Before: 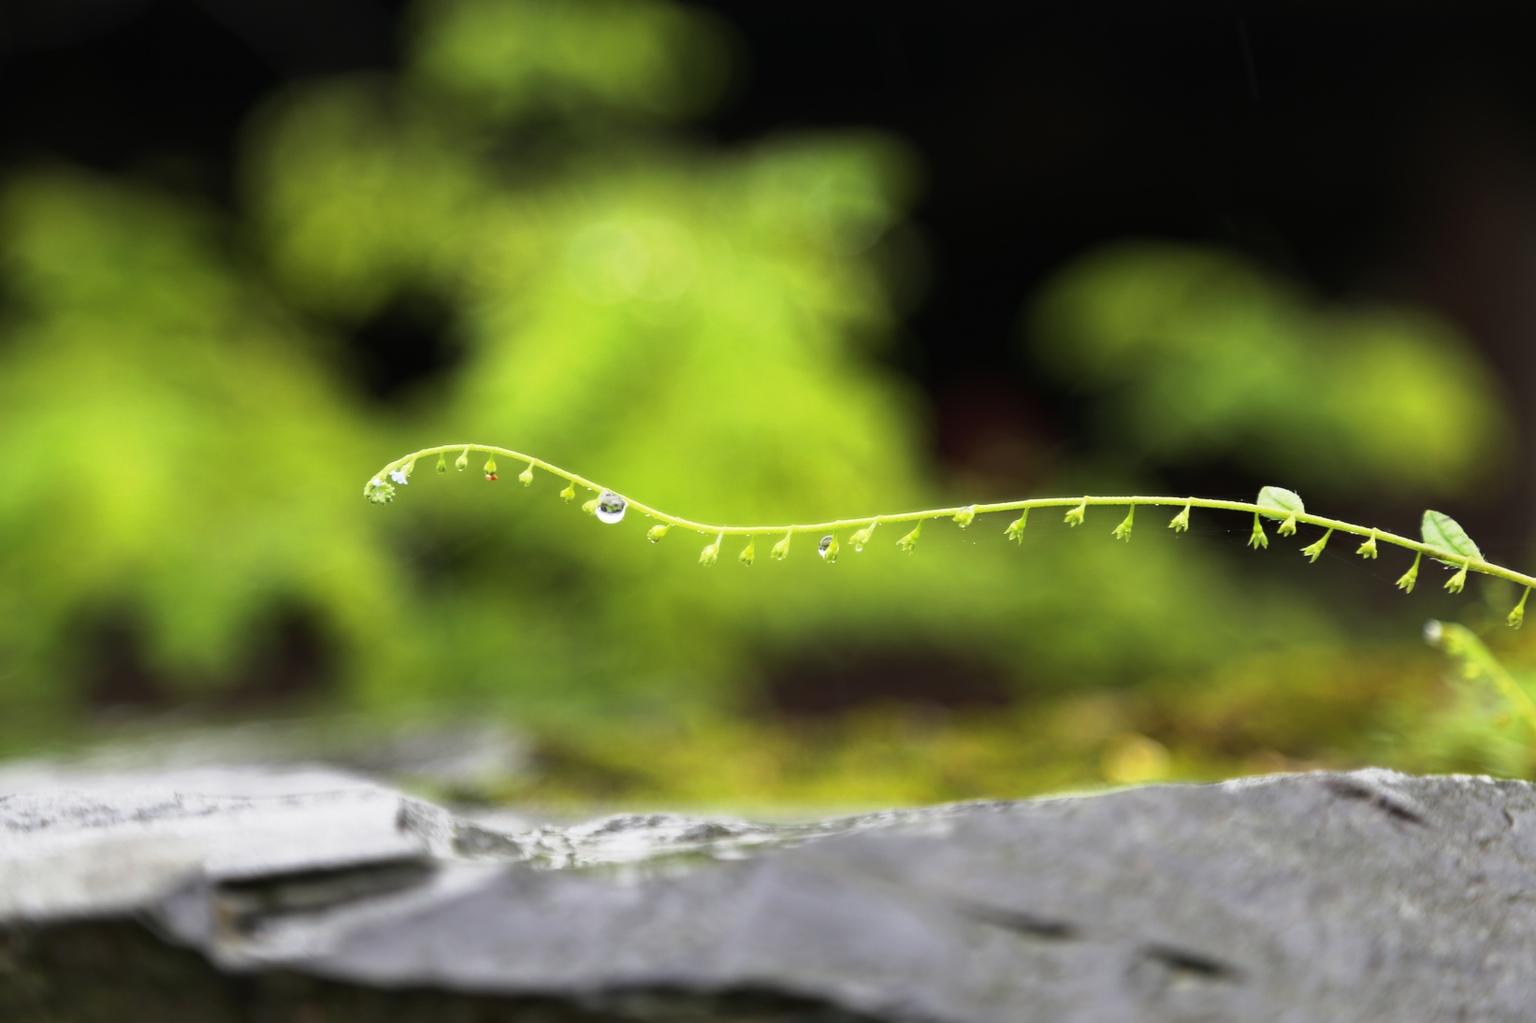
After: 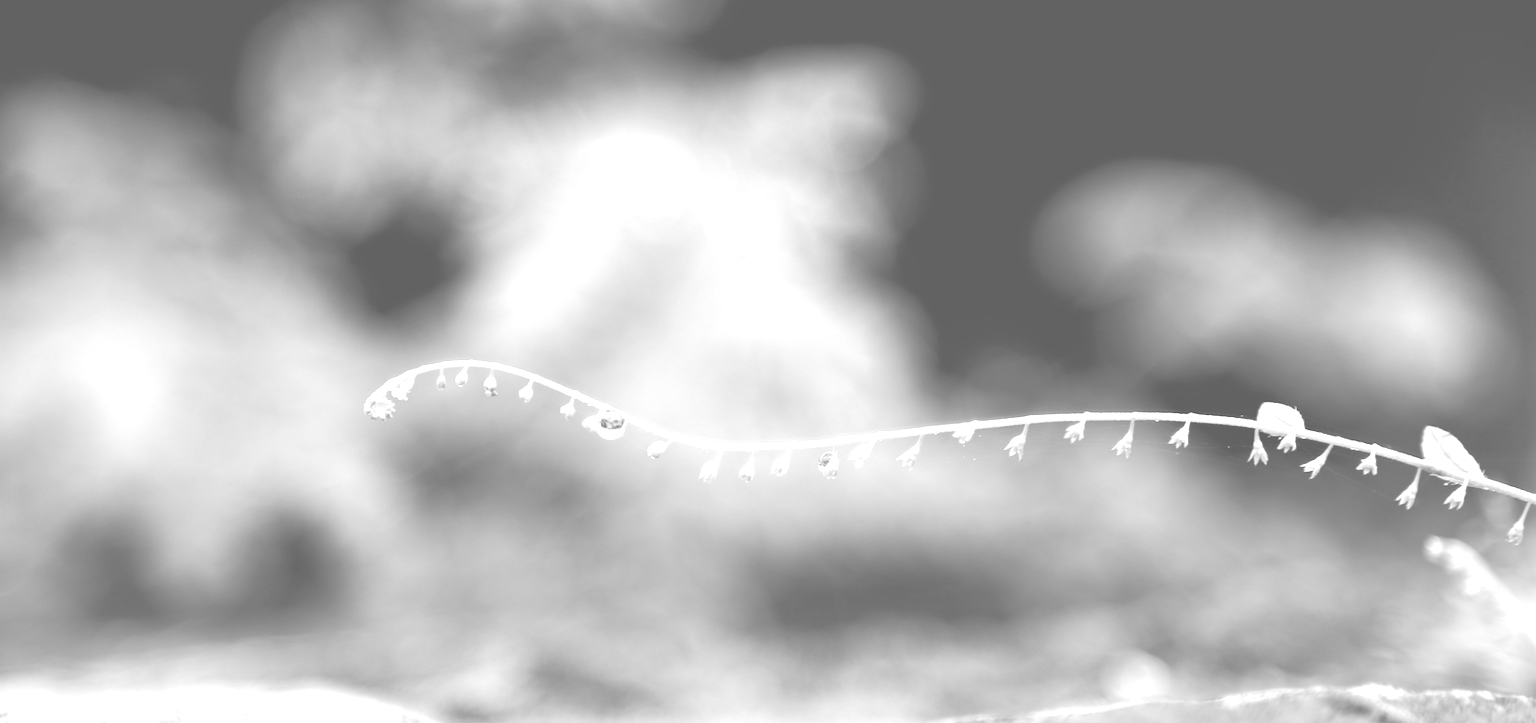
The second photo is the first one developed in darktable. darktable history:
color balance rgb: shadows lift › luminance -41.13%, shadows lift › chroma 14.13%, shadows lift › hue 260°, power › luminance -3.76%, power › chroma 0.56%, power › hue 40.37°, highlights gain › luminance 16.81%, highlights gain › chroma 2.94%, highlights gain › hue 260°, global offset › luminance -0.29%, global offset › chroma 0.31%, global offset › hue 260°, perceptual saturation grading › global saturation 20%, perceptual saturation grading › highlights -13.92%, perceptual saturation grading › shadows 50%
crop and rotate: top 8.293%, bottom 20.996%
color correction: highlights a* -0.482, highlights b* 9.48, shadows a* -9.48, shadows b* 0.803
exposure: black level correction 0, exposure 1.1 EV, compensate exposure bias true, compensate highlight preservation false
monochrome: on, module defaults
colorize: saturation 51%, source mix 50.67%, lightness 50.67%
